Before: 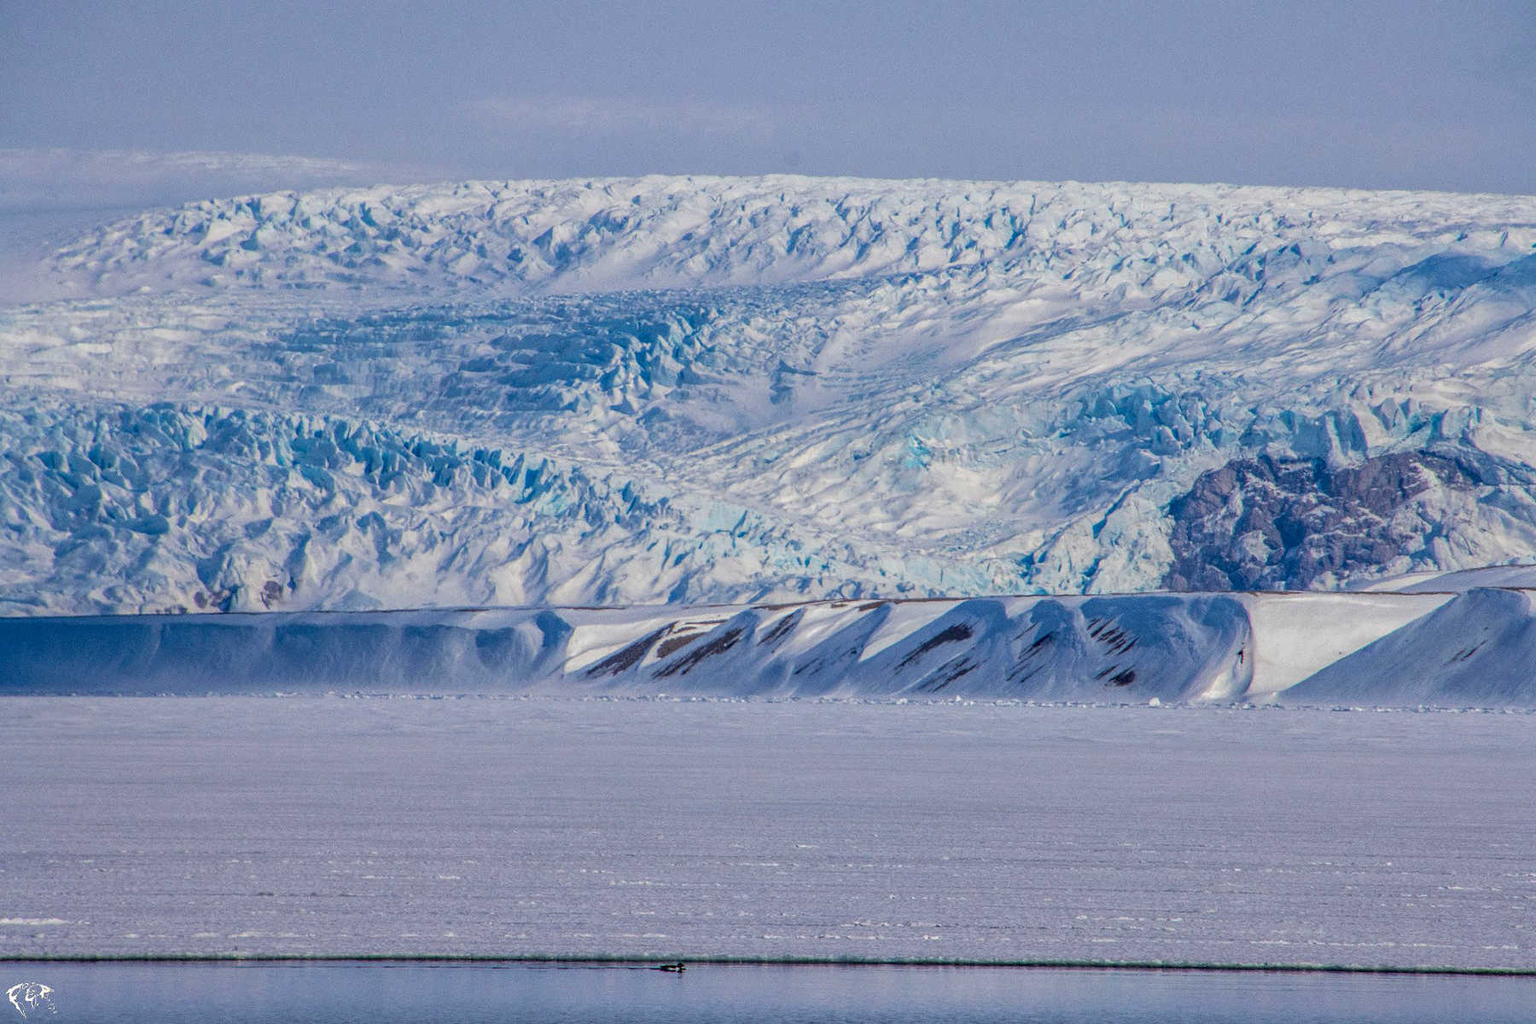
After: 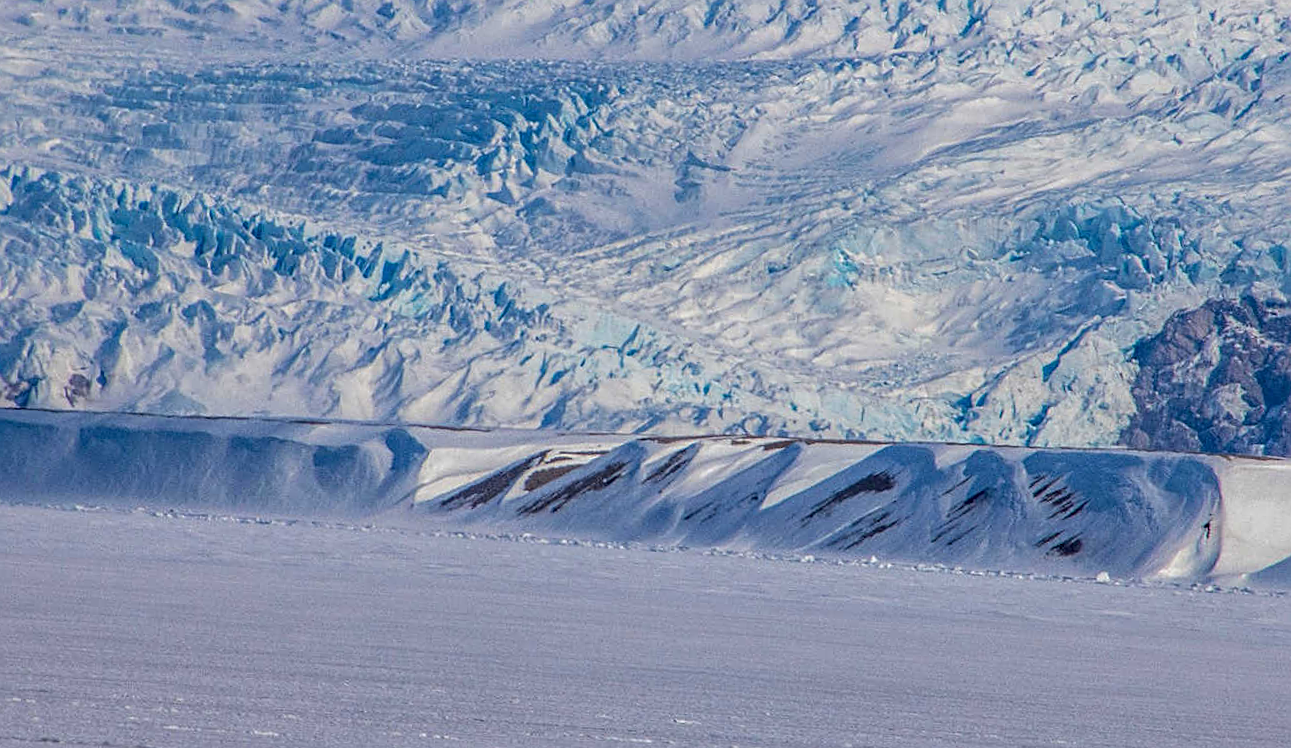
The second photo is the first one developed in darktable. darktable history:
sharpen: on, module defaults
crop and rotate: angle -3.39°, left 9.912%, top 20.367%, right 12.076%, bottom 11.813%
